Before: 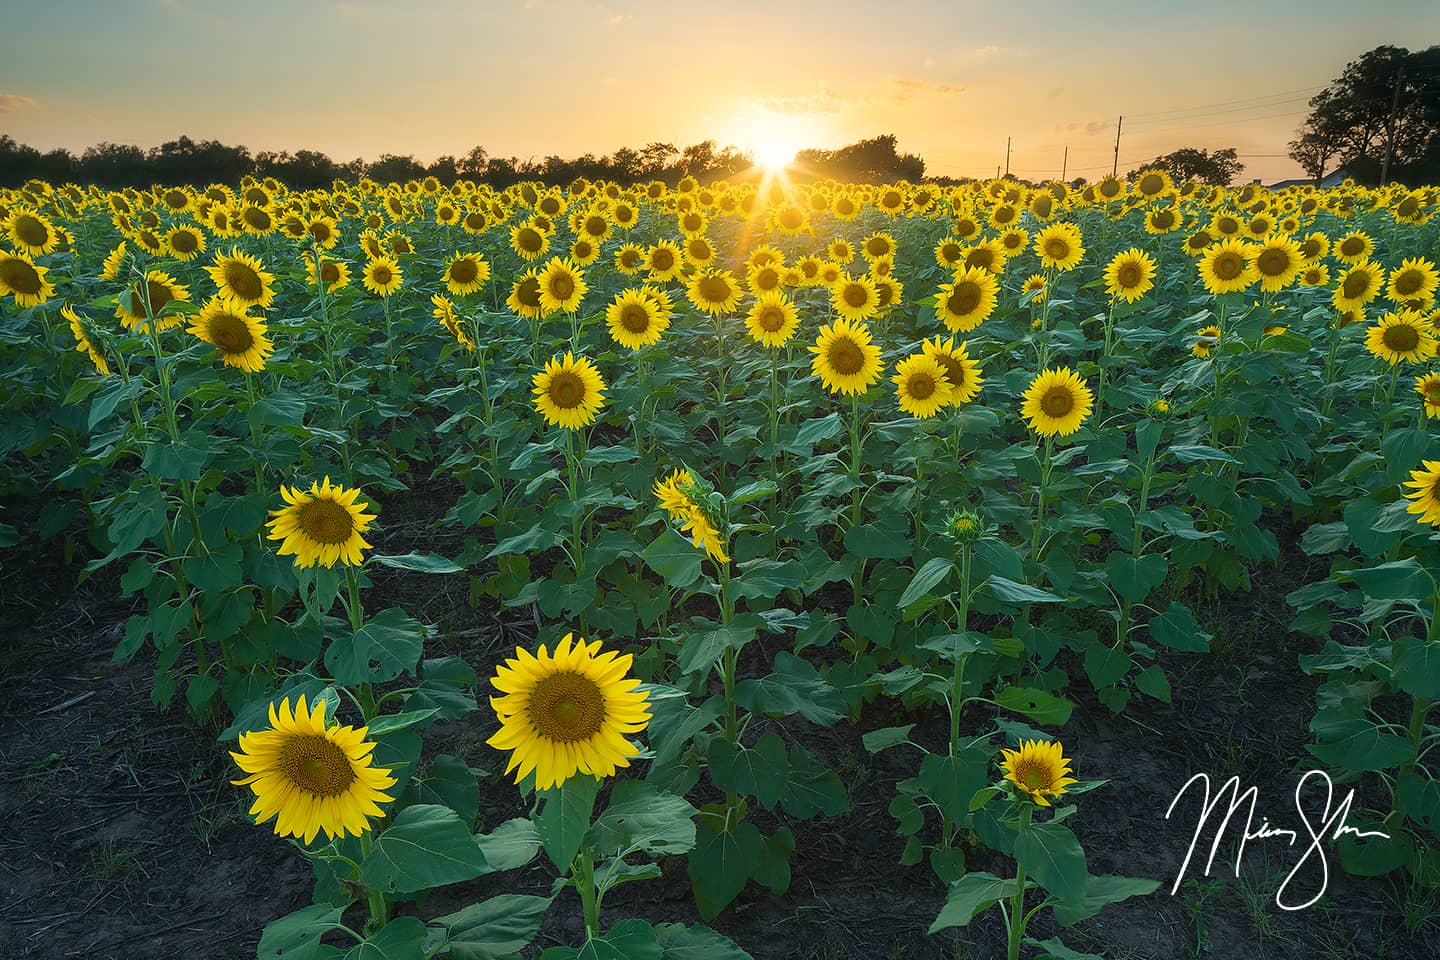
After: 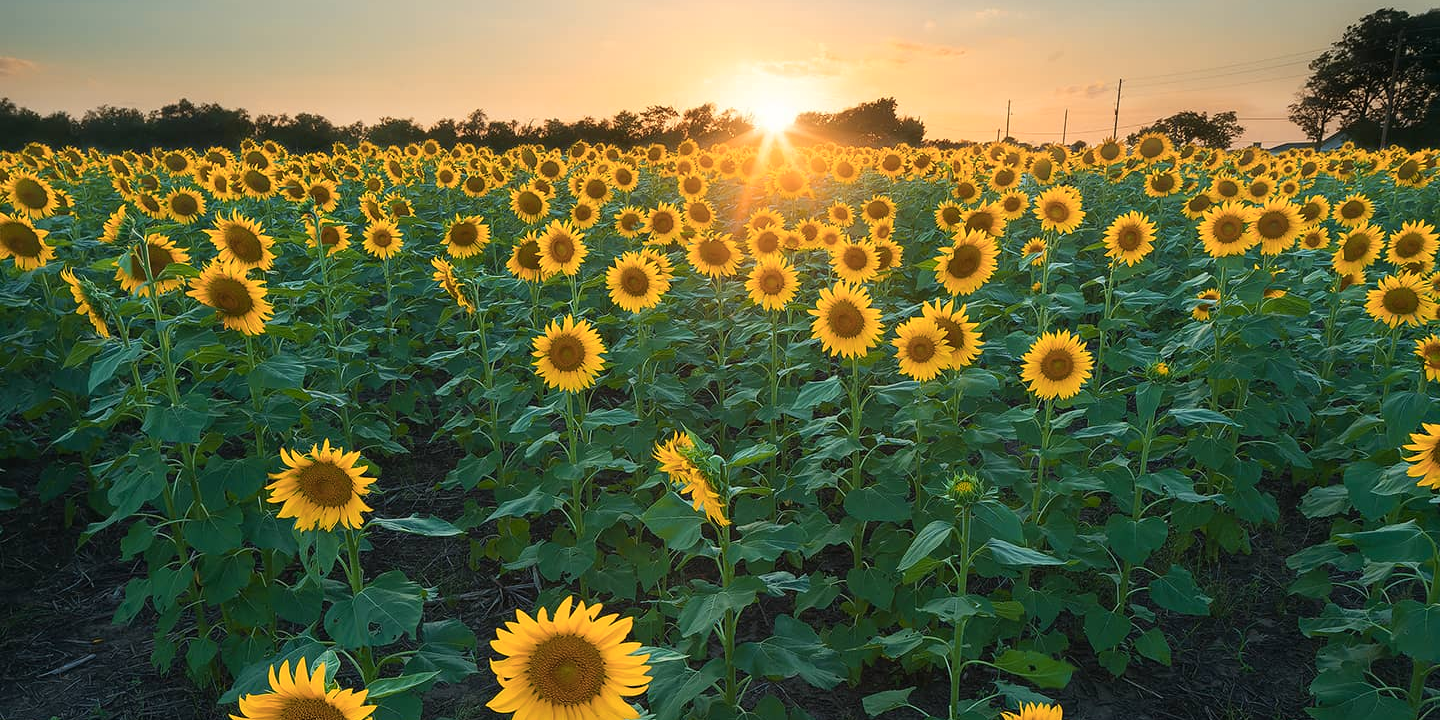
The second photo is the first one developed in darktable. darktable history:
color zones: curves: ch1 [(0, 0.455) (0.063, 0.455) (0.286, 0.495) (0.429, 0.5) (0.571, 0.5) (0.714, 0.5) (0.857, 0.5) (1, 0.455)]; ch2 [(0, 0.532) (0.063, 0.521) (0.233, 0.447) (0.429, 0.489) (0.571, 0.5) (0.714, 0.5) (0.857, 0.5) (1, 0.532)]
crop: top 3.857%, bottom 21.132%
